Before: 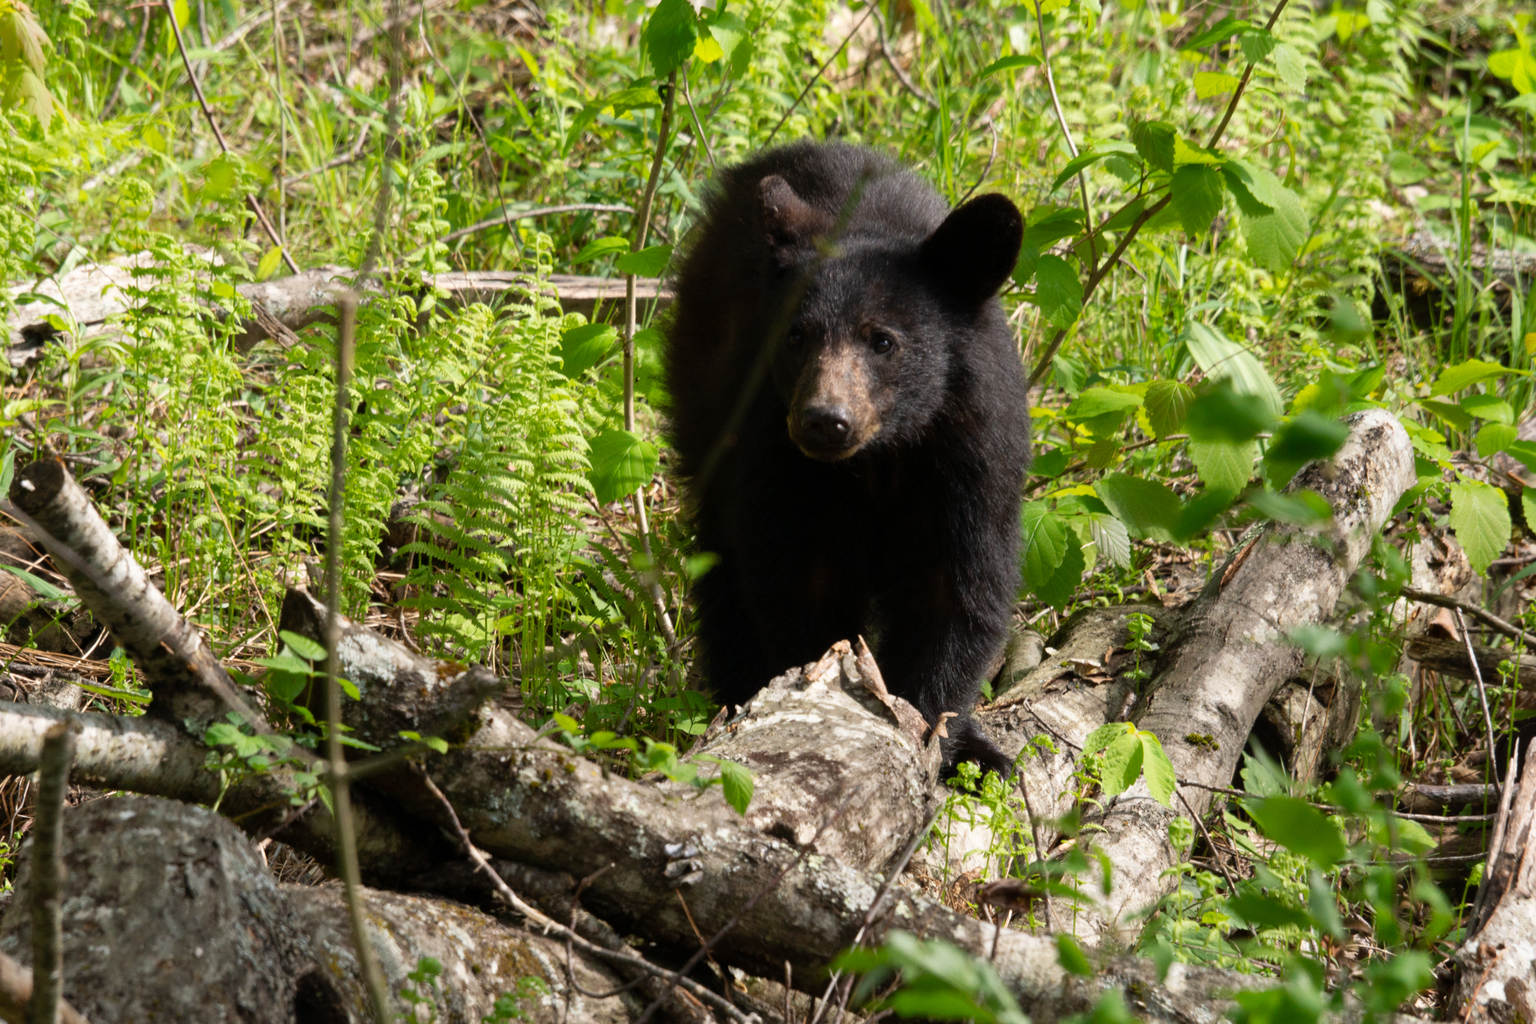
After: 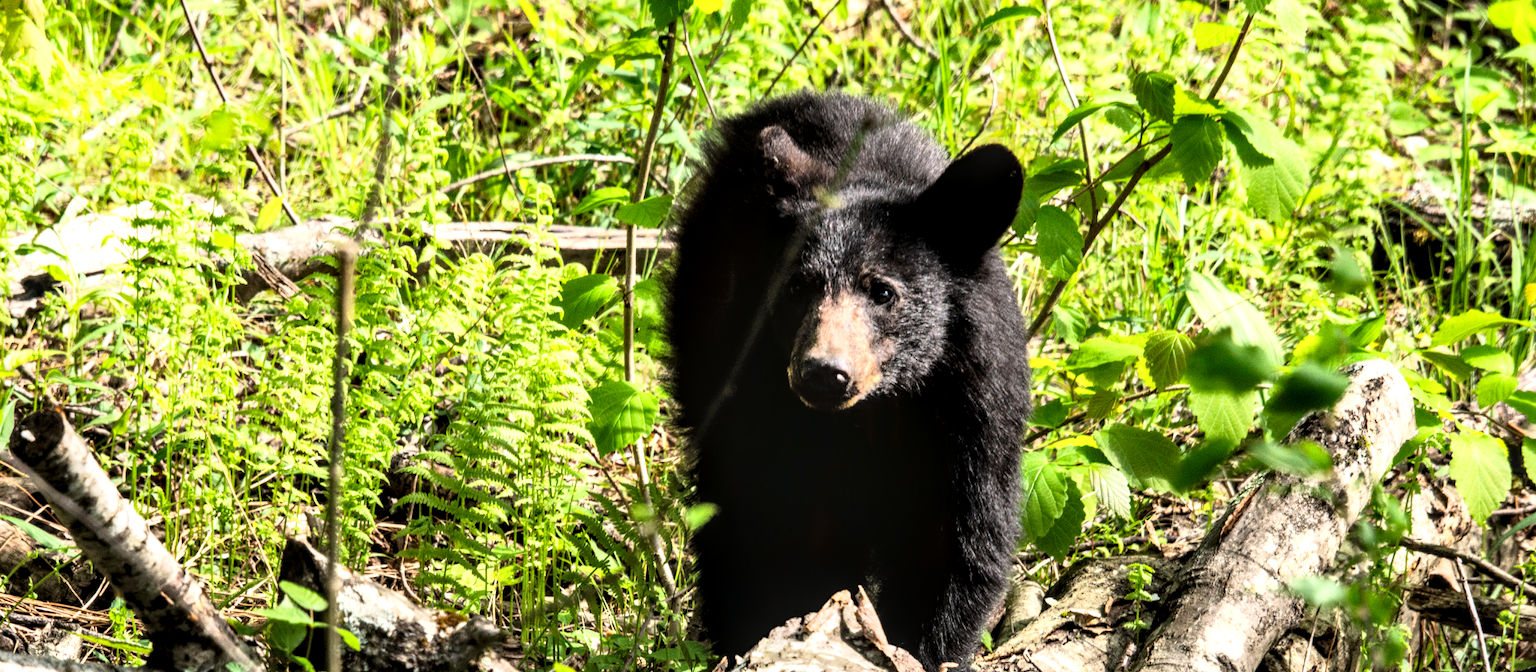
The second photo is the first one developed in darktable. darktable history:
shadows and highlights: shadows 75, highlights -25, soften with gaussian
crop and rotate: top 4.848%, bottom 29.503%
tone curve: curves: ch0 [(0.016, 0.011) (0.084, 0.026) (0.469, 0.508) (0.721, 0.862) (1, 1)], color space Lab, linked channels, preserve colors none
exposure: black level correction 0, exposure 0.4 EV, compensate exposure bias true, compensate highlight preservation false
local contrast: detail 150%
